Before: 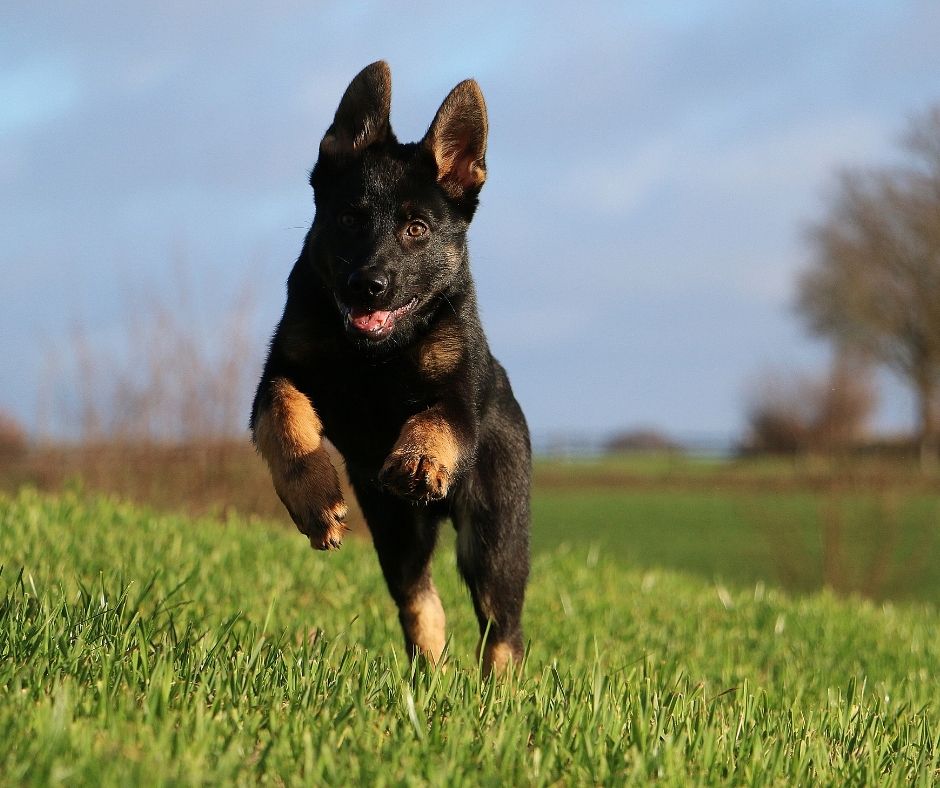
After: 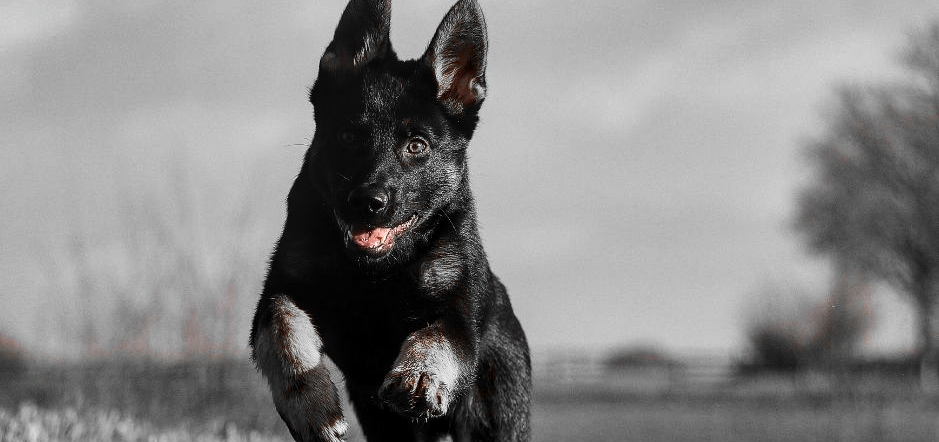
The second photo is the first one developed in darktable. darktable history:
contrast brightness saturation: contrast 0.16, saturation 0.32
shadows and highlights: shadows 60, soften with gaussian
color zones: curves: ch1 [(0, 0.006) (0.094, 0.285) (0.171, 0.001) (0.429, 0.001) (0.571, 0.003) (0.714, 0.004) (0.857, 0.004) (1, 0.006)]
local contrast: detail 130%
crop and rotate: top 10.605%, bottom 33.274%
